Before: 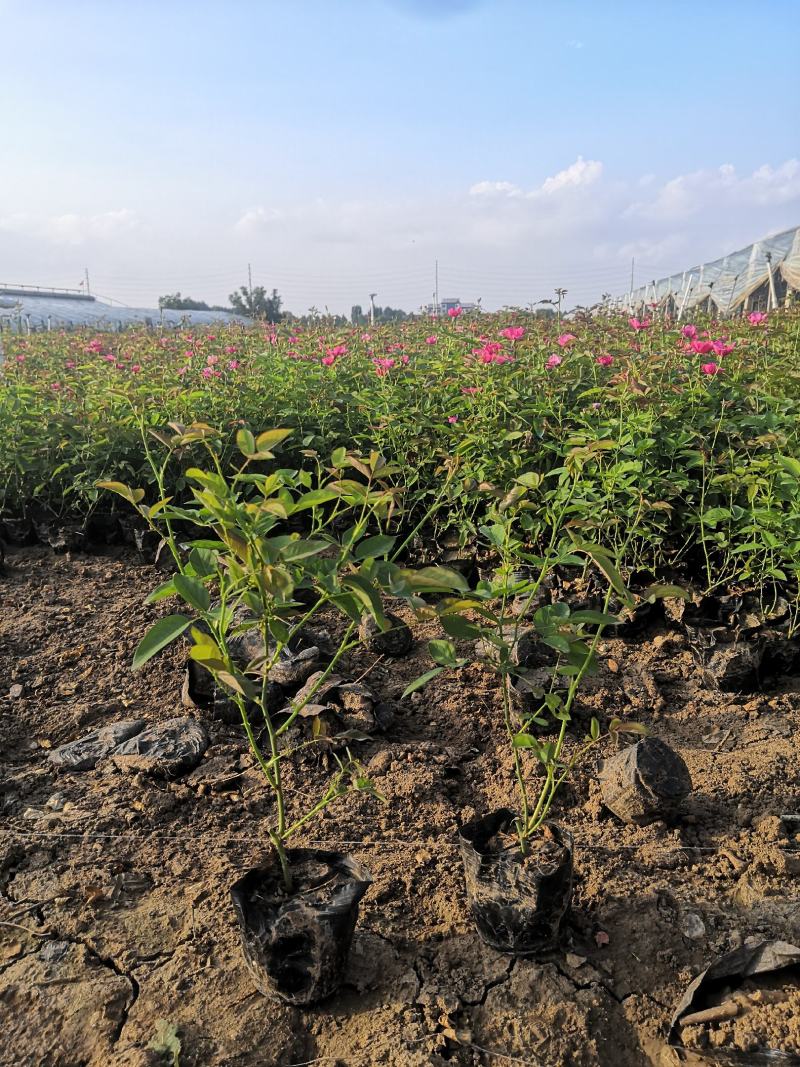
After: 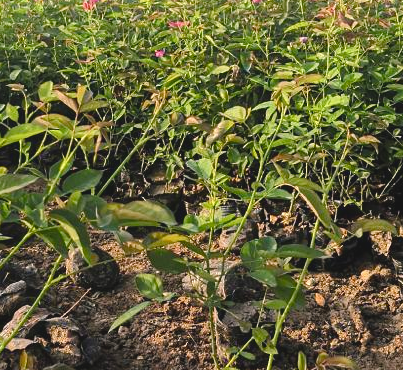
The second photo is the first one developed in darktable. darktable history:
exposure: black level correction 0, exposure 0.498 EV, compensate exposure bias true, compensate highlight preservation false
color balance rgb: shadows lift › hue 85.28°, highlights gain › chroma 0.957%, highlights gain › hue 24.56°, global offset › luminance 0.769%, perceptual saturation grading › global saturation 20%, perceptual saturation grading › highlights -25.047%, perceptual saturation grading › shadows 24.613%
crop: left 36.686%, top 34.357%, right 12.917%, bottom 30.936%
